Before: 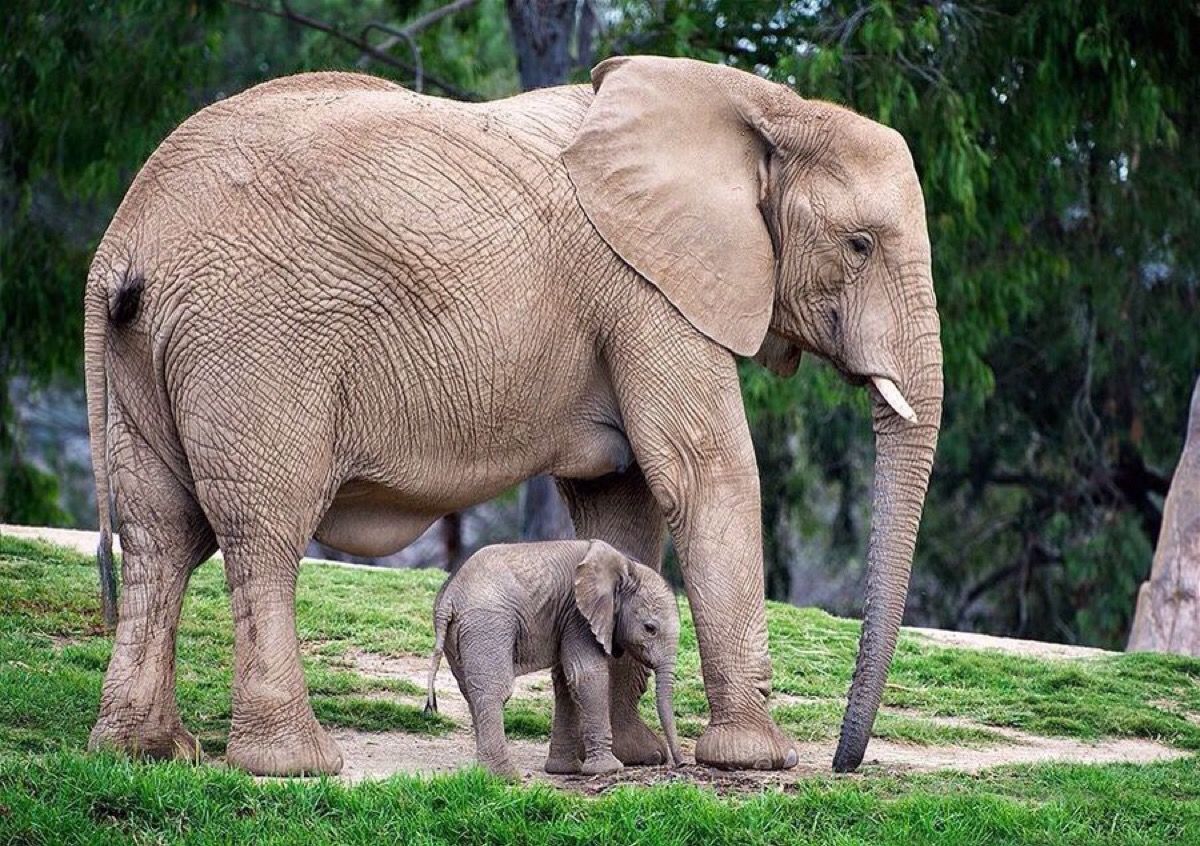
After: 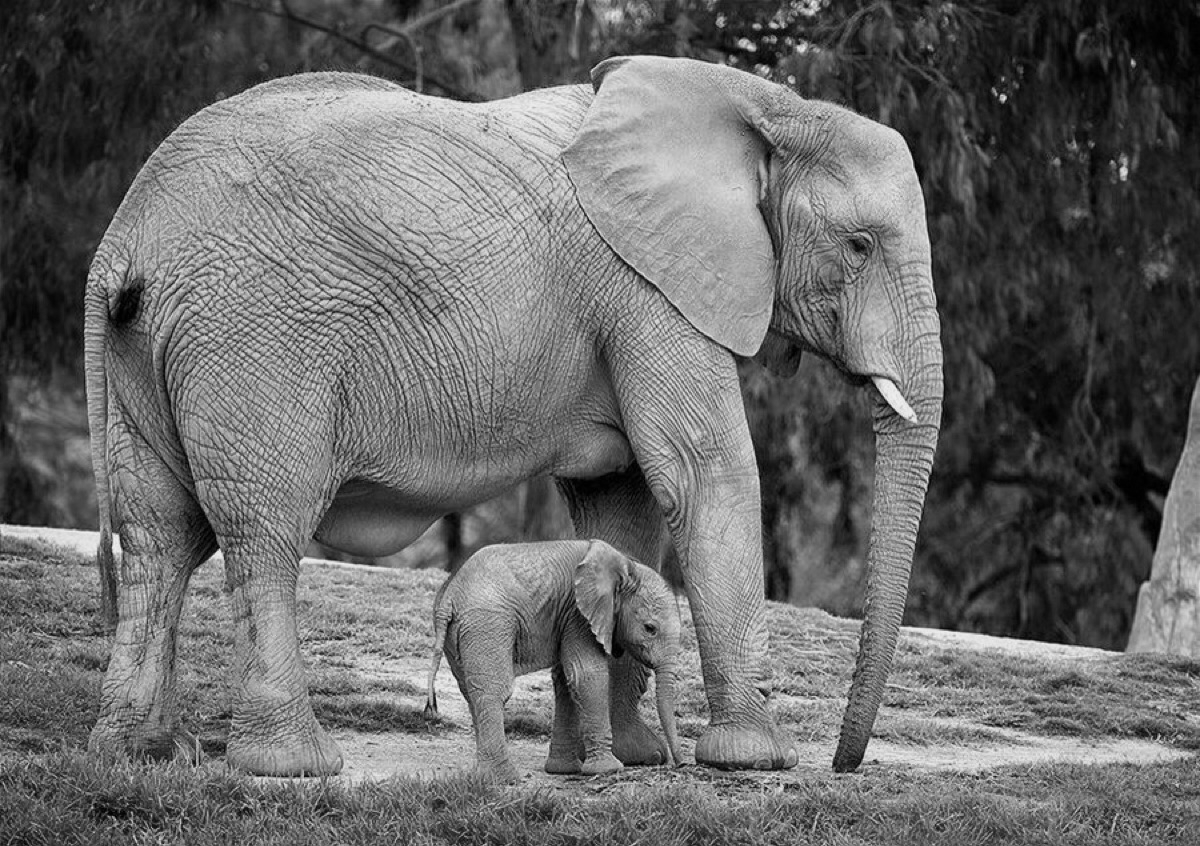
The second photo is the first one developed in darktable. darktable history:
monochrome: a 14.95, b -89.96
color correction: highlights b* 3
color balance rgb: perceptual saturation grading › global saturation 30%, global vibrance 20%
